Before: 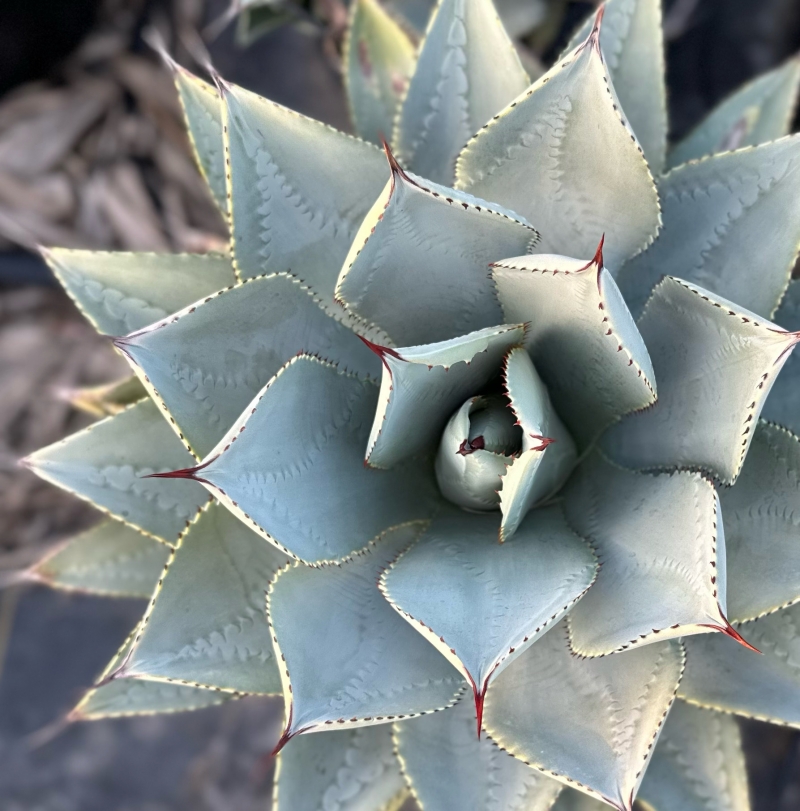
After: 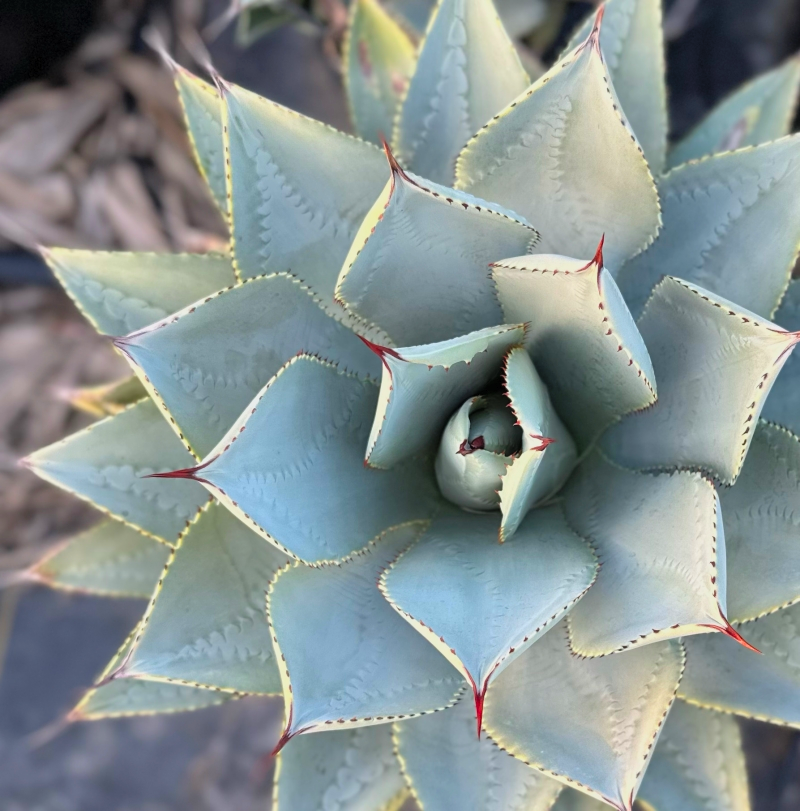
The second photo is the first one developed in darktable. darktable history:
contrast brightness saturation: contrast 0.067, brightness 0.172, saturation 0.402
color correction: highlights a* -0.312, highlights b* -0.083
exposure: exposure -0.342 EV, compensate highlight preservation false
